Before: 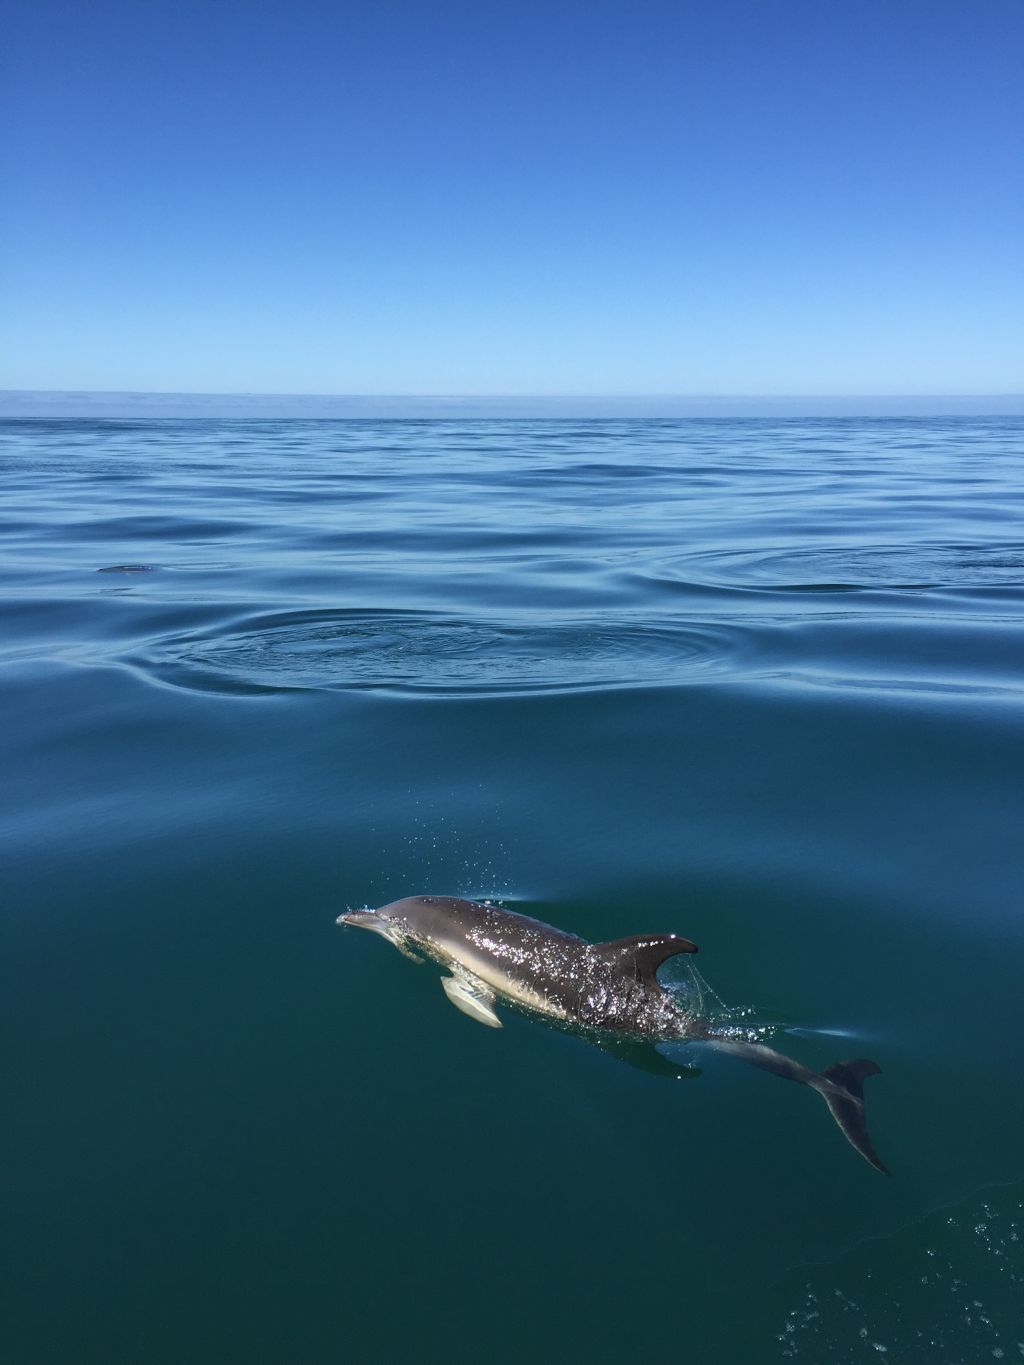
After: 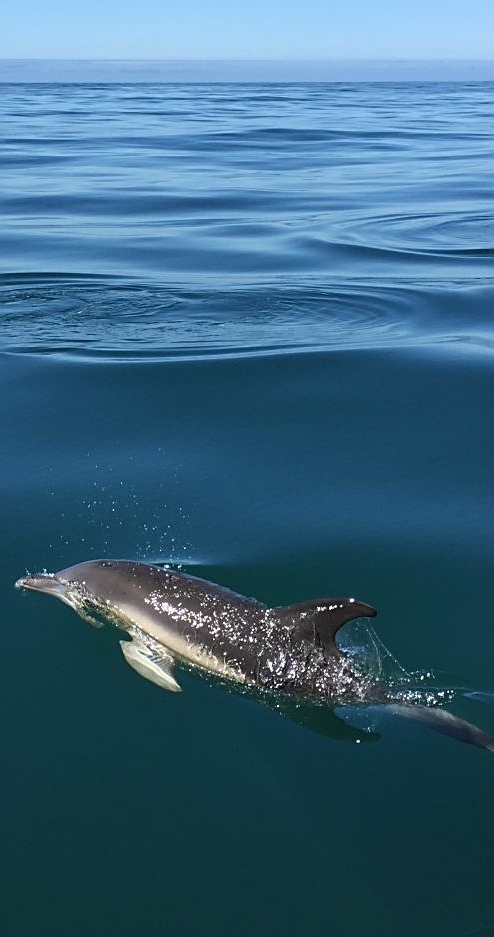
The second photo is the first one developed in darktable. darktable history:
white balance: emerald 1
crop: left 31.379%, top 24.658%, right 20.326%, bottom 6.628%
sharpen: on, module defaults
